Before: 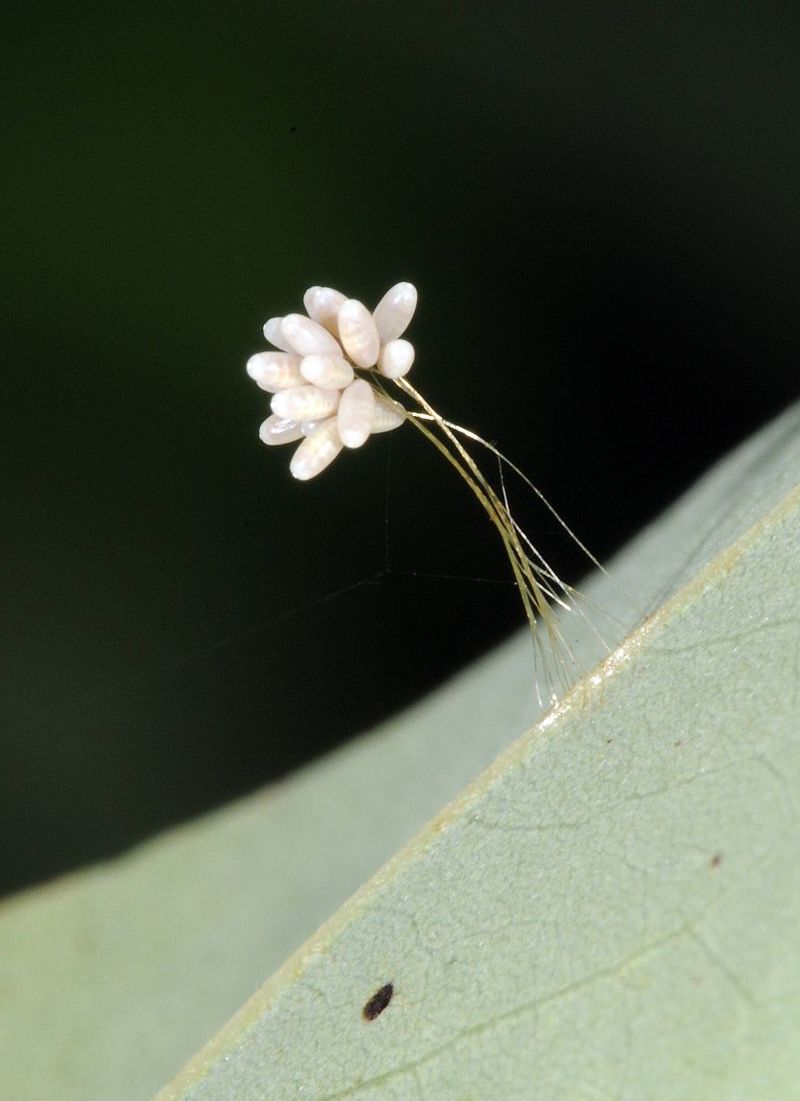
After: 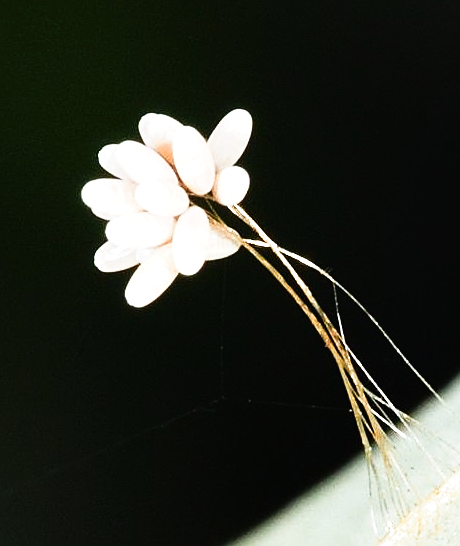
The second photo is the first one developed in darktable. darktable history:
exposure: exposure 0.6 EV, compensate highlight preservation false
tone curve: curves: ch0 [(0, 0.023) (0.113, 0.084) (0.285, 0.301) (0.673, 0.796) (0.845, 0.932) (0.994, 0.971)]; ch1 [(0, 0) (0.456, 0.437) (0.498, 0.5) (0.57, 0.559) (0.631, 0.639) (1, 1)]; ch2 [(0, 0) (0.417, 0.44) (0.46, 0.453) (0.502, 0.507) (0.55, 0.57) (0.67, 0.712) (1, 1)], preserve colors none
sharpen: on, module defaults
color zones: curves: ch1 [(0, 0.469) (0.072, 0.457) (0.243, 0.494) (0.429, 0.5) (0.571, 0.5) (0.714, 0.5) (0.857, 0.5) (1, 0.469)]; ch2 [(0, 0.499) (0.143, 0.467) (0.242, 0.436) (0.429, 0.493) (0.571, 0.5) (0.714, 0.5) (0.857, 0.5) (1, 0.499)], mix 32.7%
crop: left 20.708%, top 15.762%, right 21.646%, bottom 34.096%
contrast brightness saturation: contrast 0.07, brightness -0.132, saturation 0.048
local contrast: highlights 102%, shadows 102%, detail 119%, midtone range 0.2
tone equalizer: mask exposure compensation -0.494 EV
